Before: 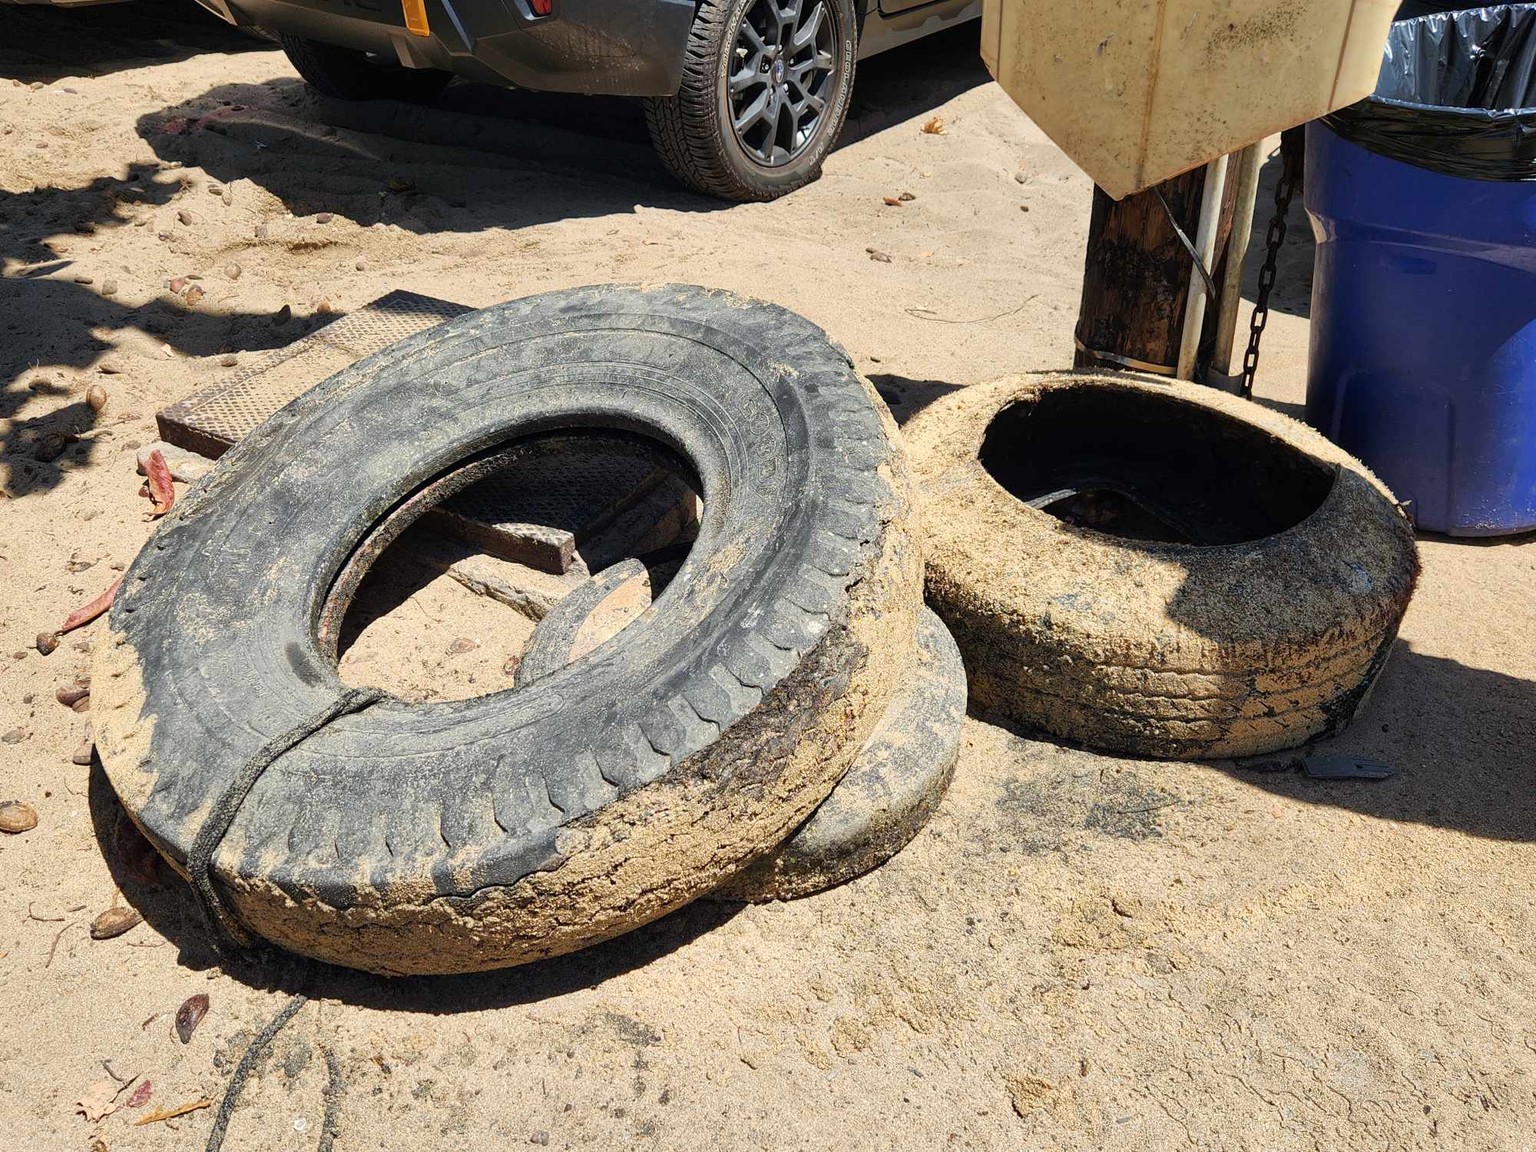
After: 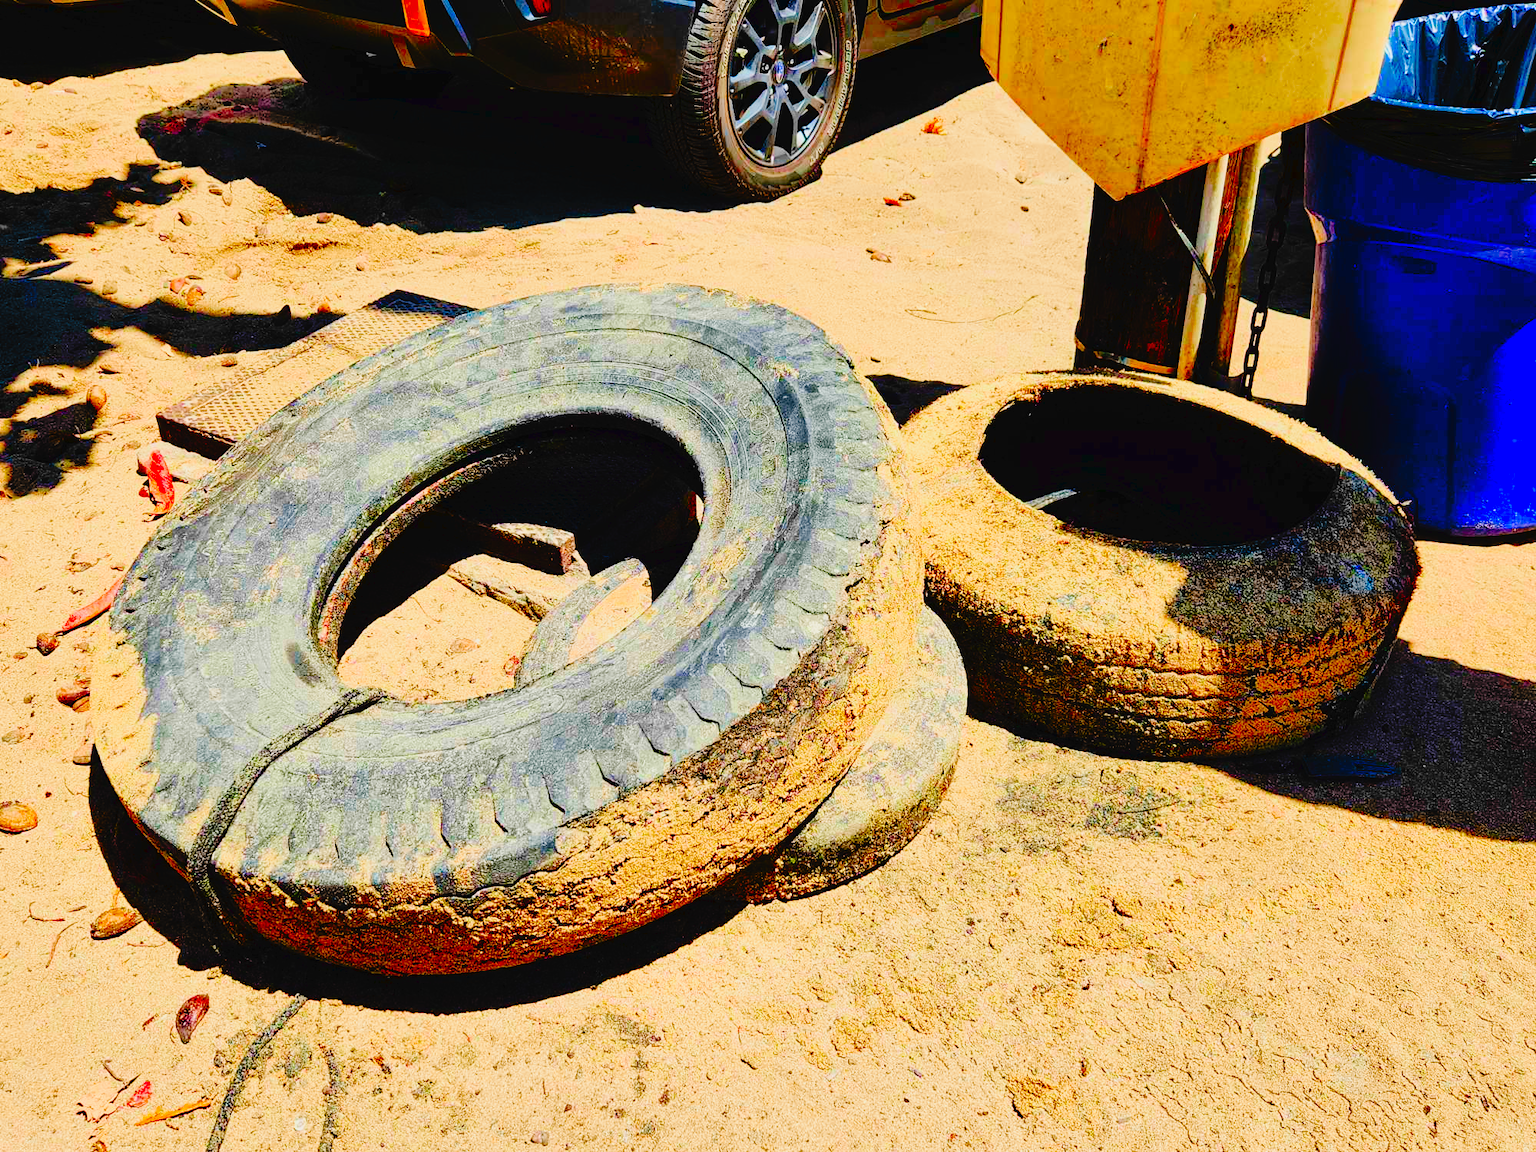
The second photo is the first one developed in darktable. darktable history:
color balance rgb: linear chroma grading › shadows 16%, perceptual saturation grading › global saturation 8%, perceptual saturation grading › shadows 4%, perceptual brilliance grading › global brilliance 2%, perceptual brilliance grading › highlights 8%, perceptual brilliance grading › shadows -4%, global vibrance 16%, saturation formula JzAzBz (2021)
color correction: saturation 2.15
velvia: on, module defaults
filmic rgb: black relative exposure -7.65 EV, white relative exposure 4.56 EV, hardness 3.61
tone curve: curves: ch0 [(0, 0) (0.003, 0.03) (0.011, 0.03) (0.025, 0.033) (0.044, 0.035) (0.069, 0.04) (0.1, 0.046) (0.136, 0.052) (0.177, 0.08) (0.224, 0.121) (0.277, 0.225) (0.335, 0.343) (0.399, 0.456) (0.468, 0.555) (0.543, 0.647) (0.623, 0.732) (0.709, 0.808) (0.801, 0.886) (0.898, 0.947) (1, 1)], preserve colors none
